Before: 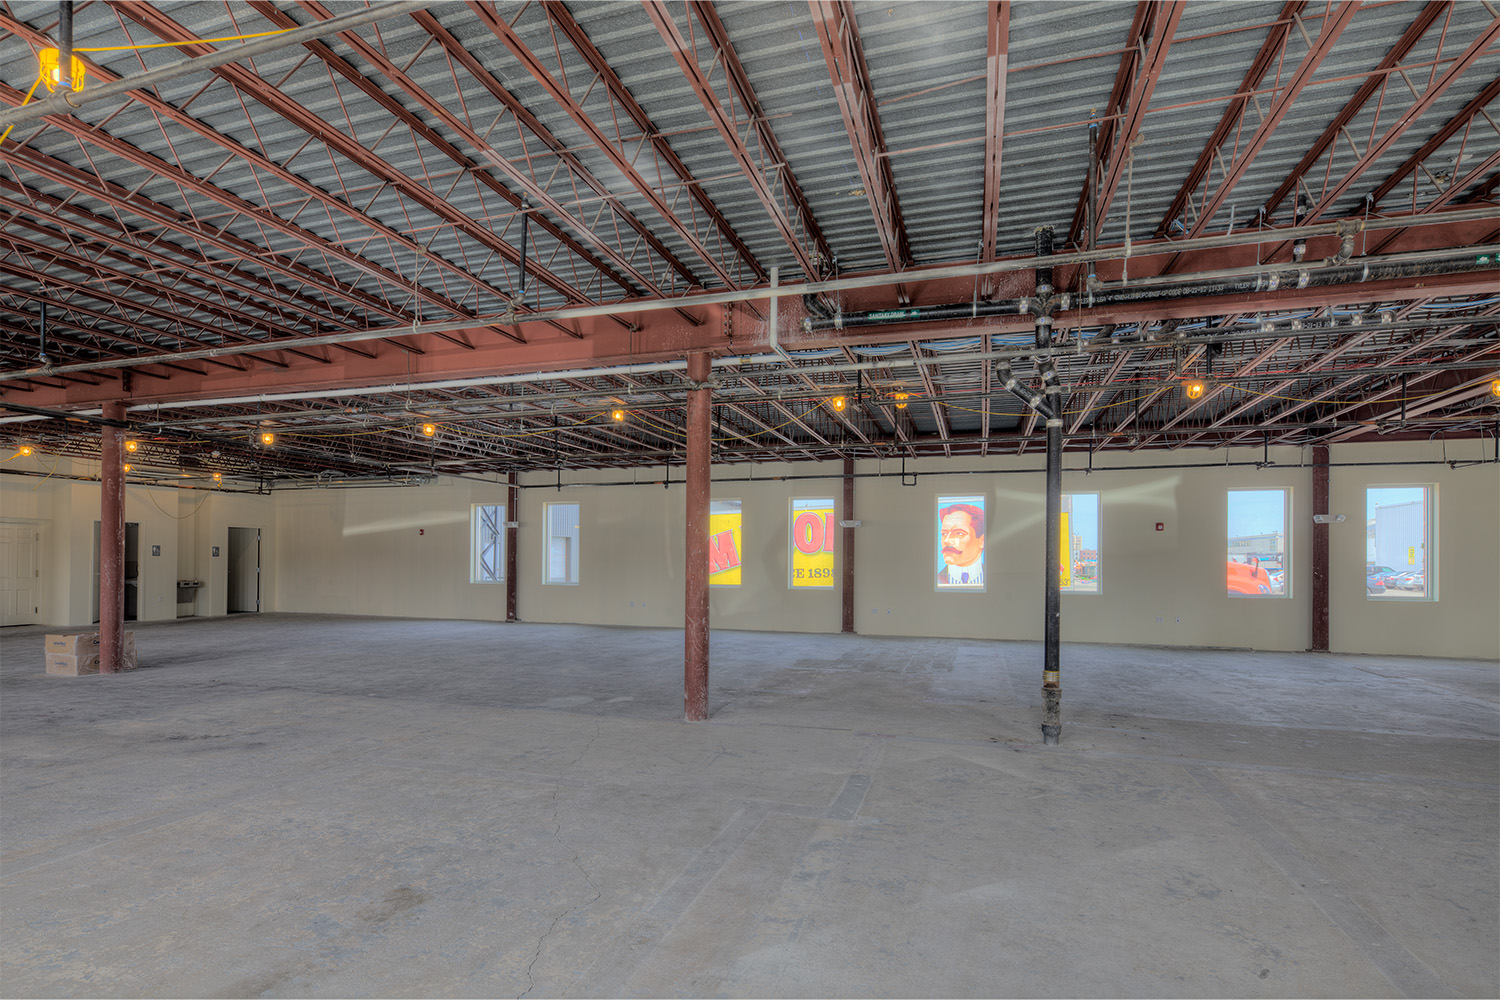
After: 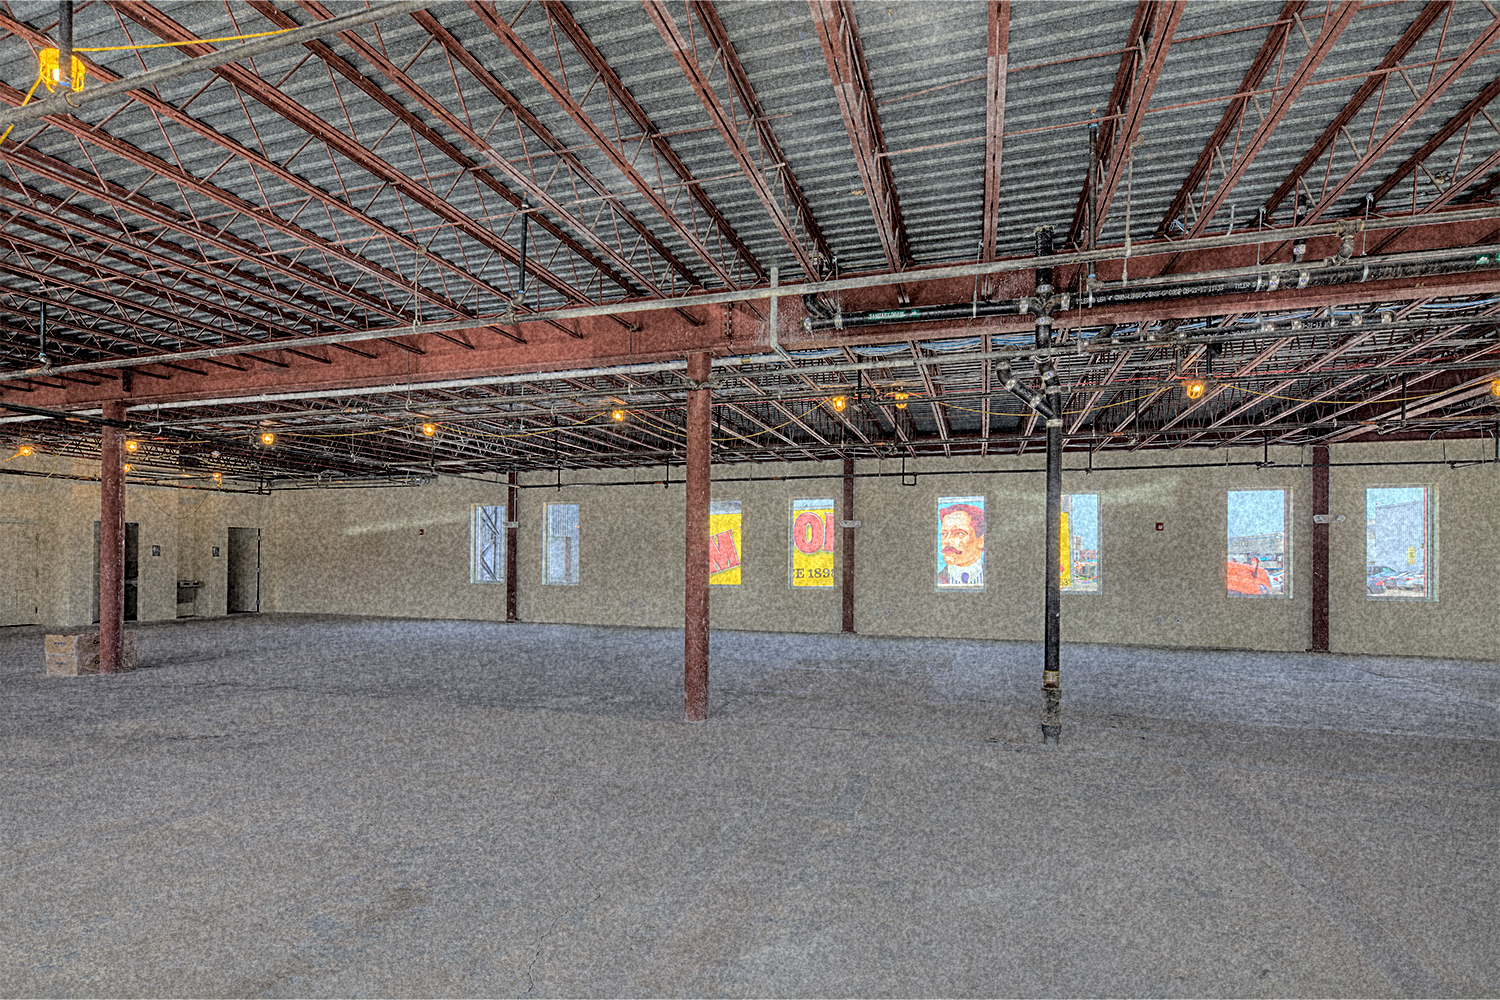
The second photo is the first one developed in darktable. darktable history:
sharpen: radius 2.543, amount 0.636
grain: coarseness 46.9 ISO, strength 50.21%, mid-tones bias 0%
shadows and highlights: shadows 49, highlights -41, soften with gaussian
